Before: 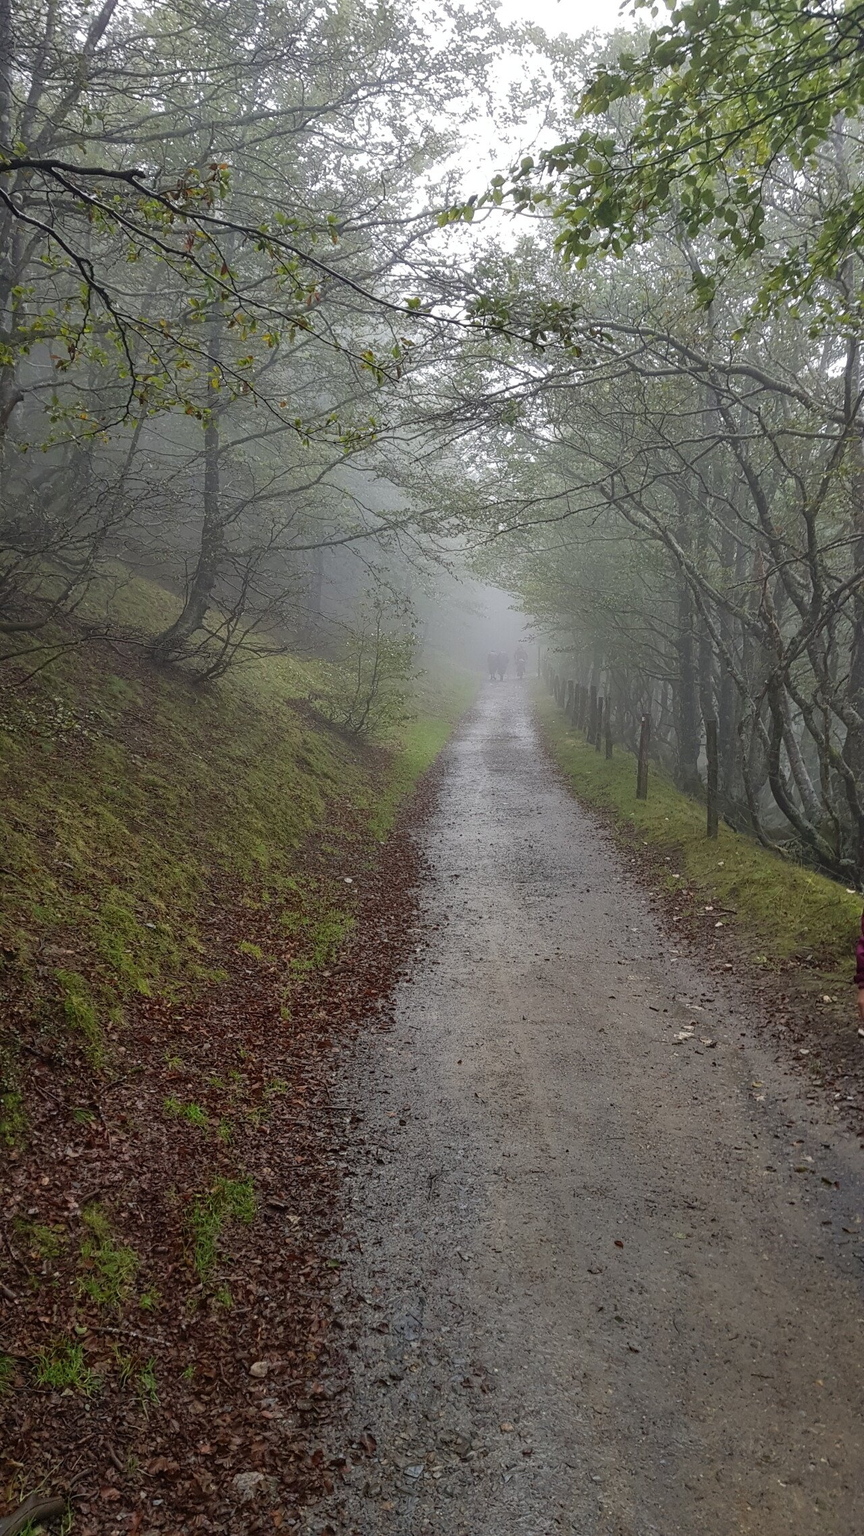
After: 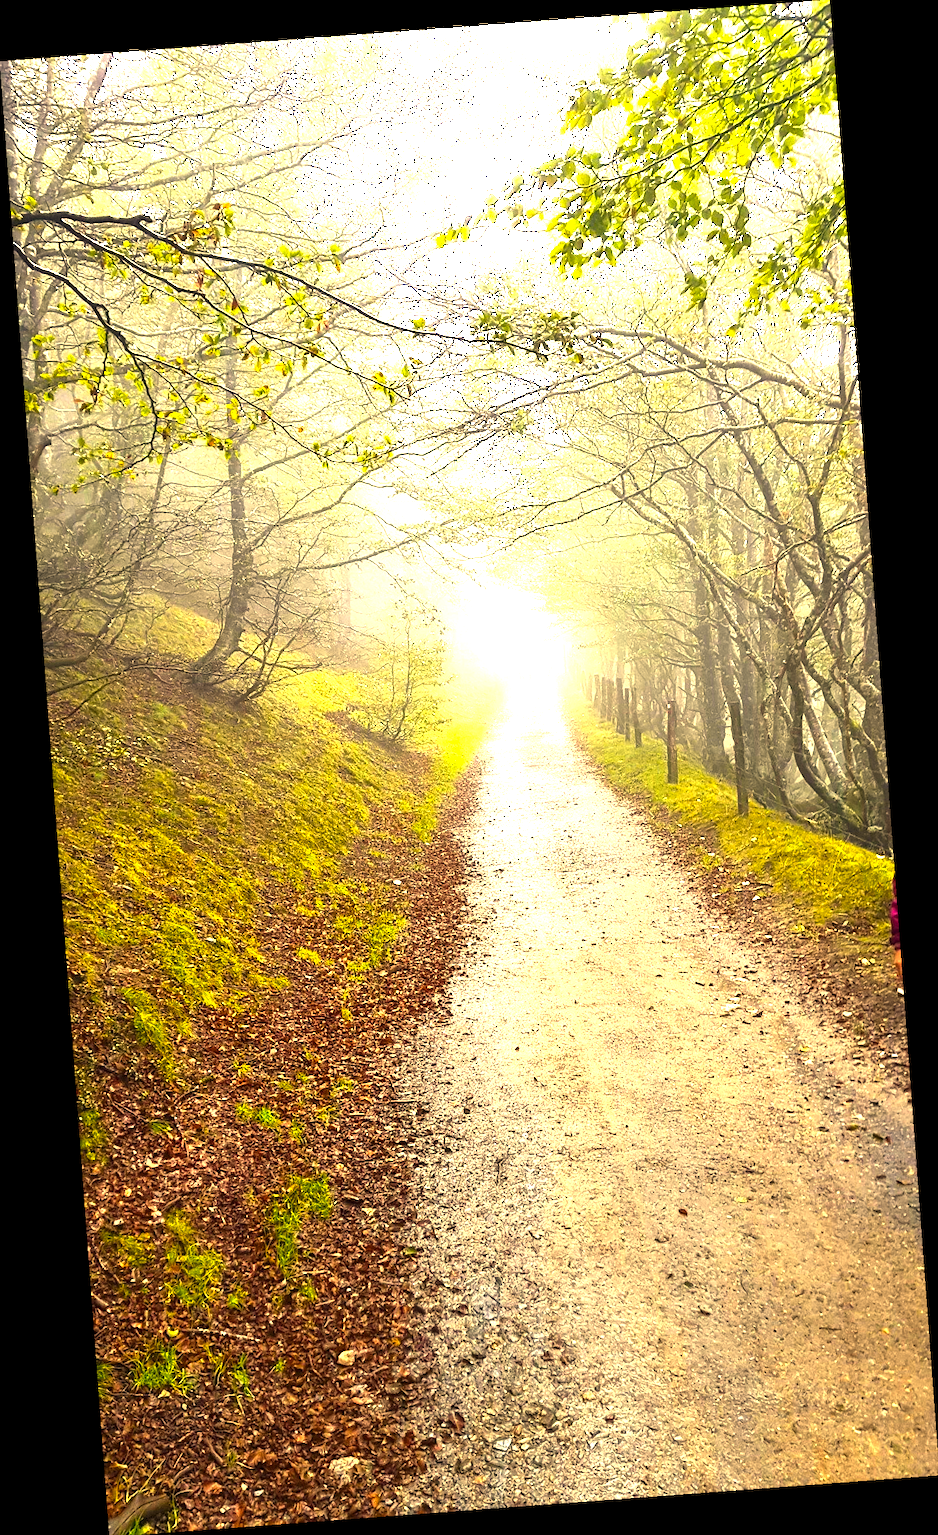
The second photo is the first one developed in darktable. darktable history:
rotate and perspective: rotation -4.25°, automatic cropping off
color balance rgb: perceptual saturation grading › global saturation 25%, perceptual brilliance grading › global brilliance 35%, perceptual brilliance grading › highlights 50%, perceptual brilliance grading › mid-tones 60%, perceptual brilliance grading › shadows 35%, global vibrance 20%
white balance: red 1.123, blue 0.83
